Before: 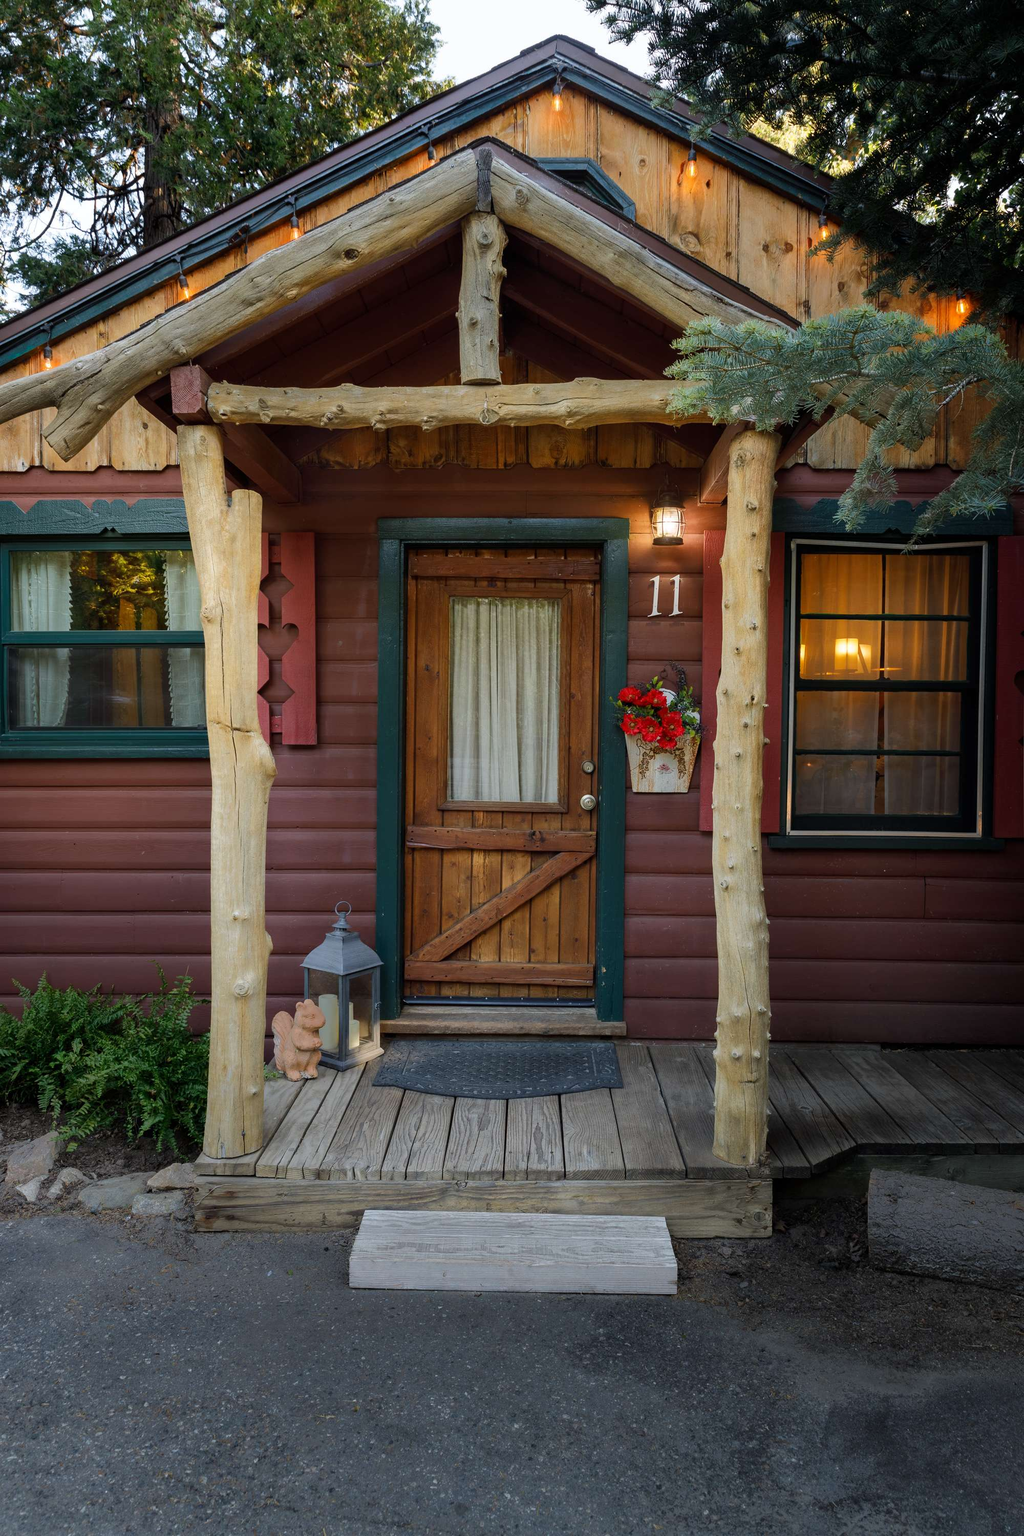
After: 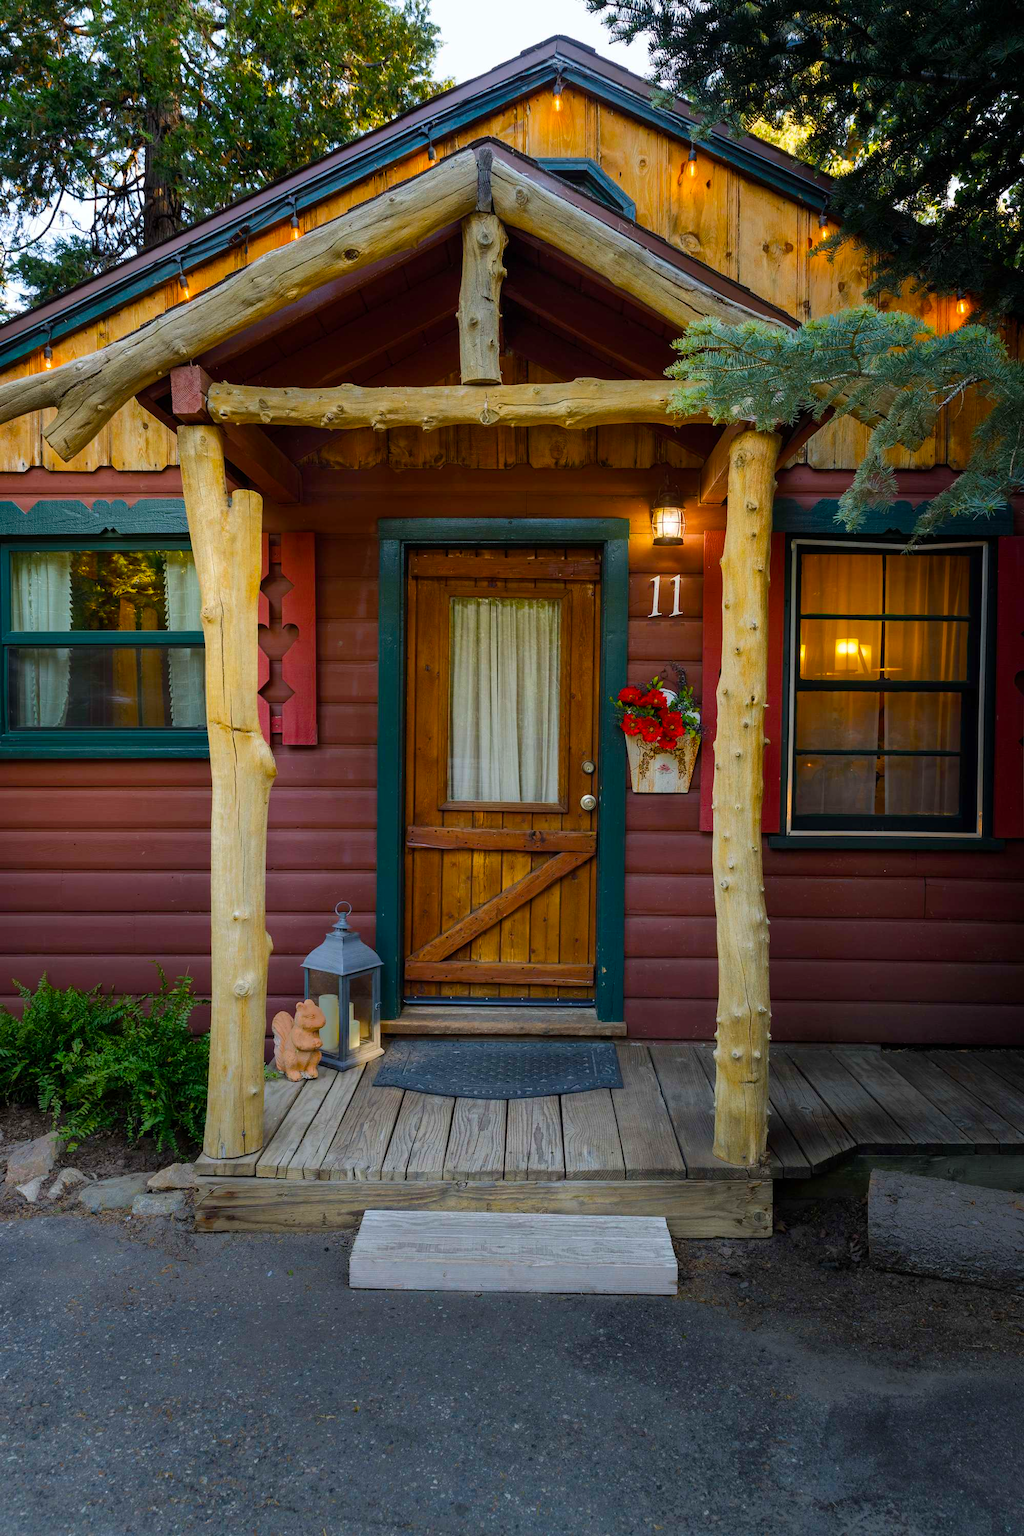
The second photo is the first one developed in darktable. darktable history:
color balance rgb: linear chroma grading › global chroma 14.845%, perceptual saturation grading › global saturation 31.103%, global vibrance 15.629%
